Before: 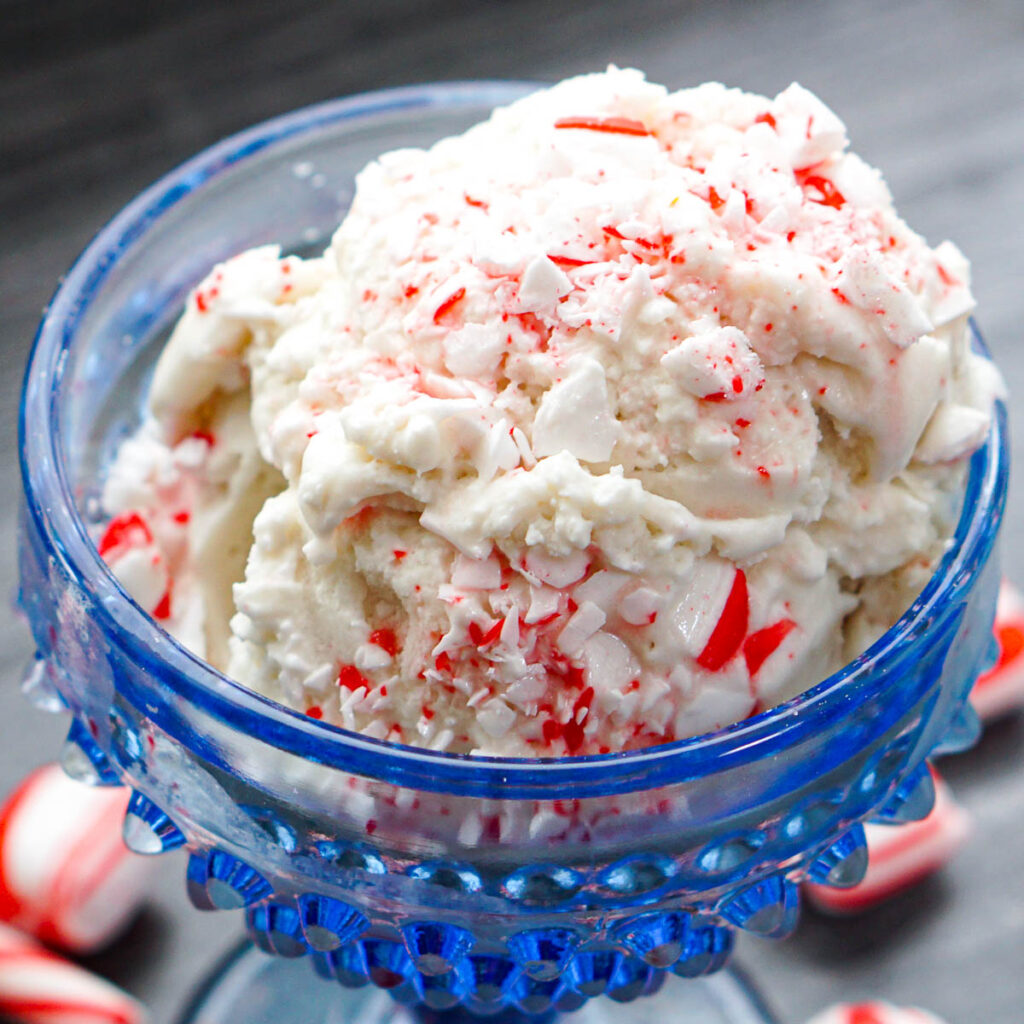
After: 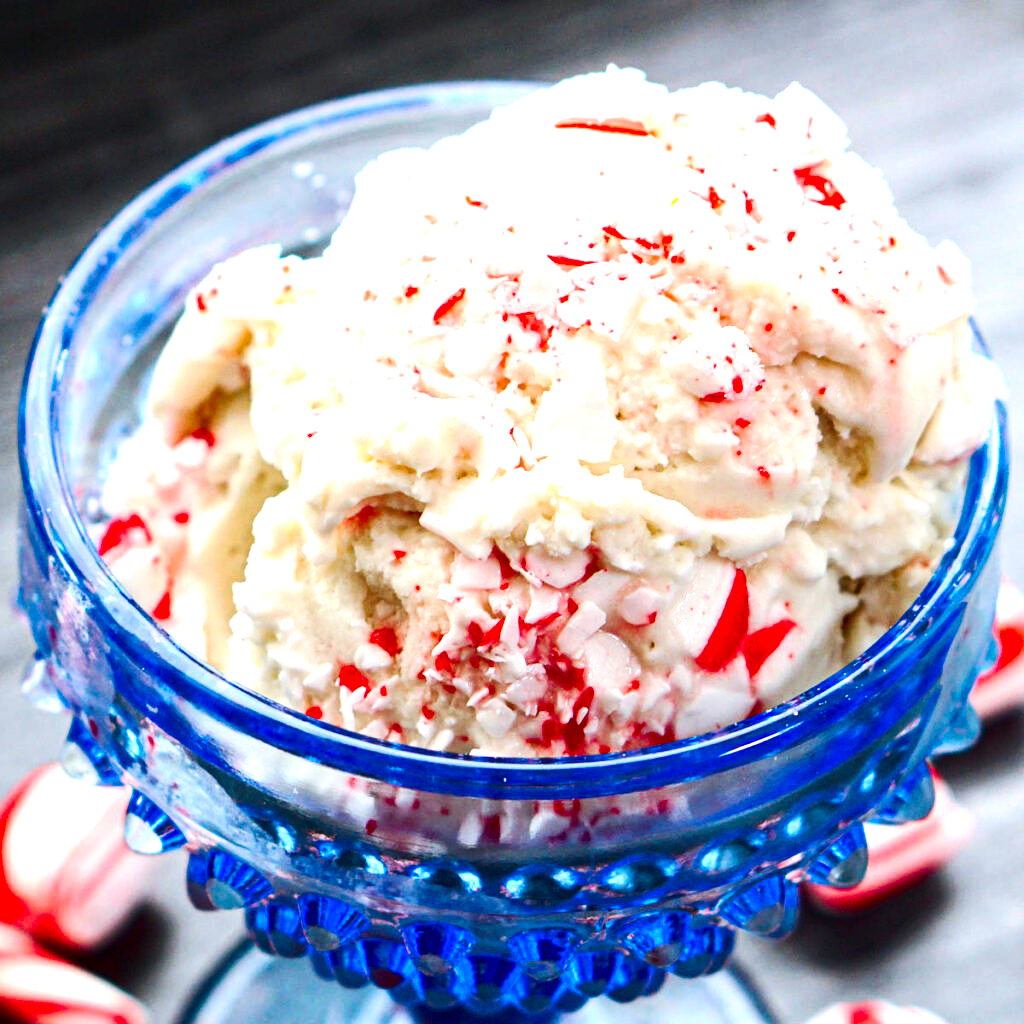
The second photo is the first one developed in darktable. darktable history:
exposure: black level correction 0.001, exposure 0.5 EV, compensate exposure bias true, compensate highlight preservation false
contrast brightness saturation: contrast 0.22, brightness -0.19, saturation 0.24
